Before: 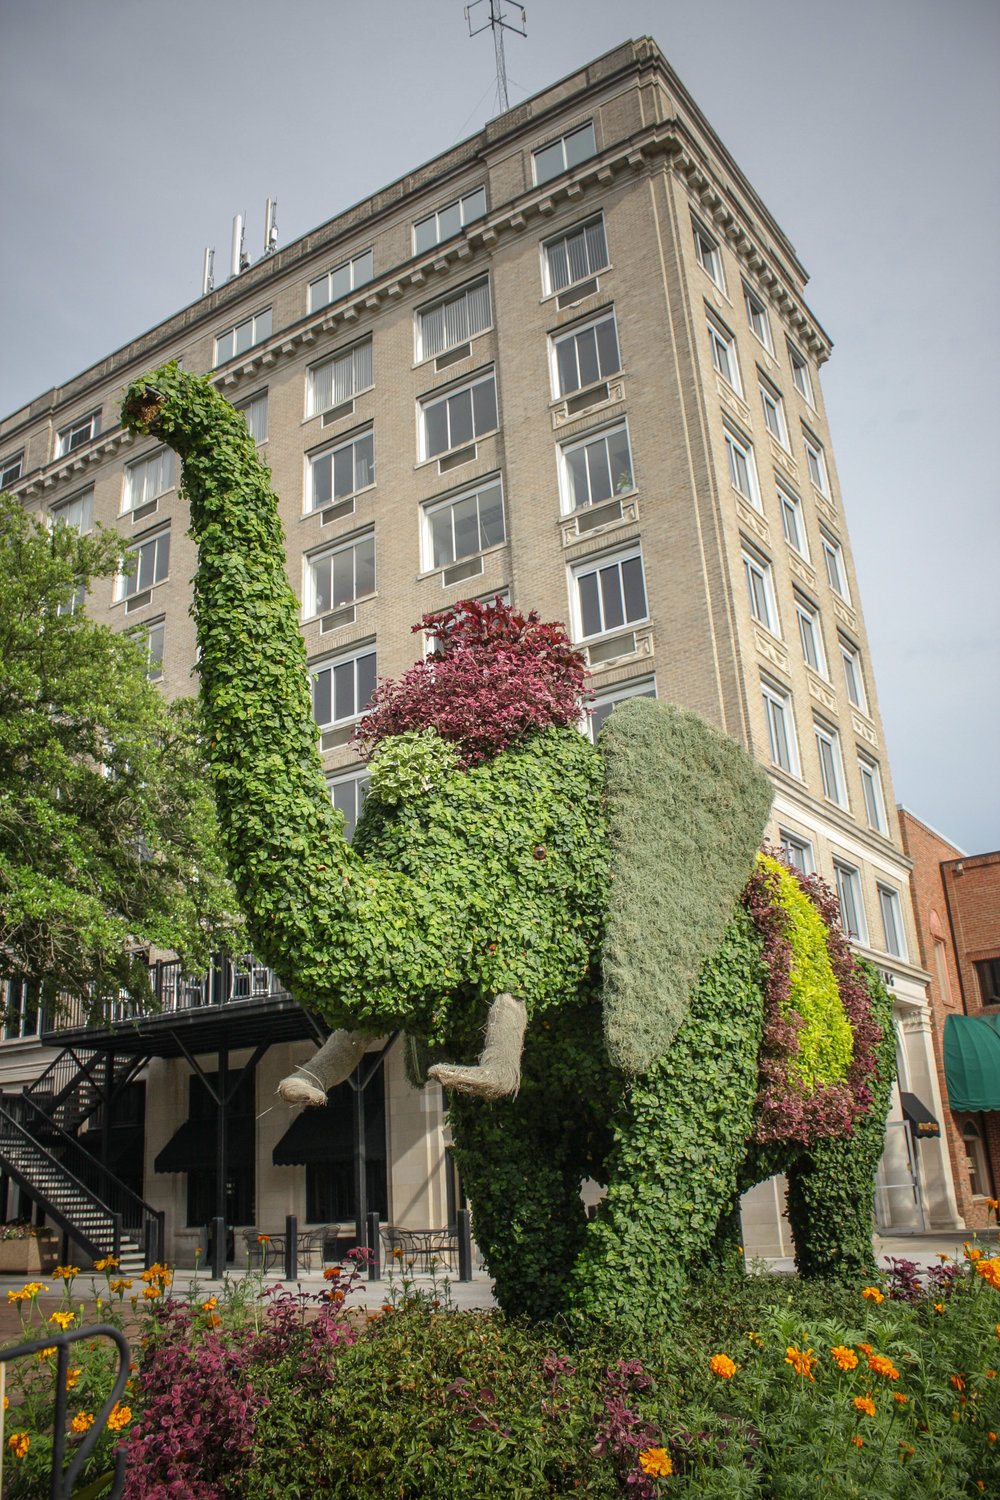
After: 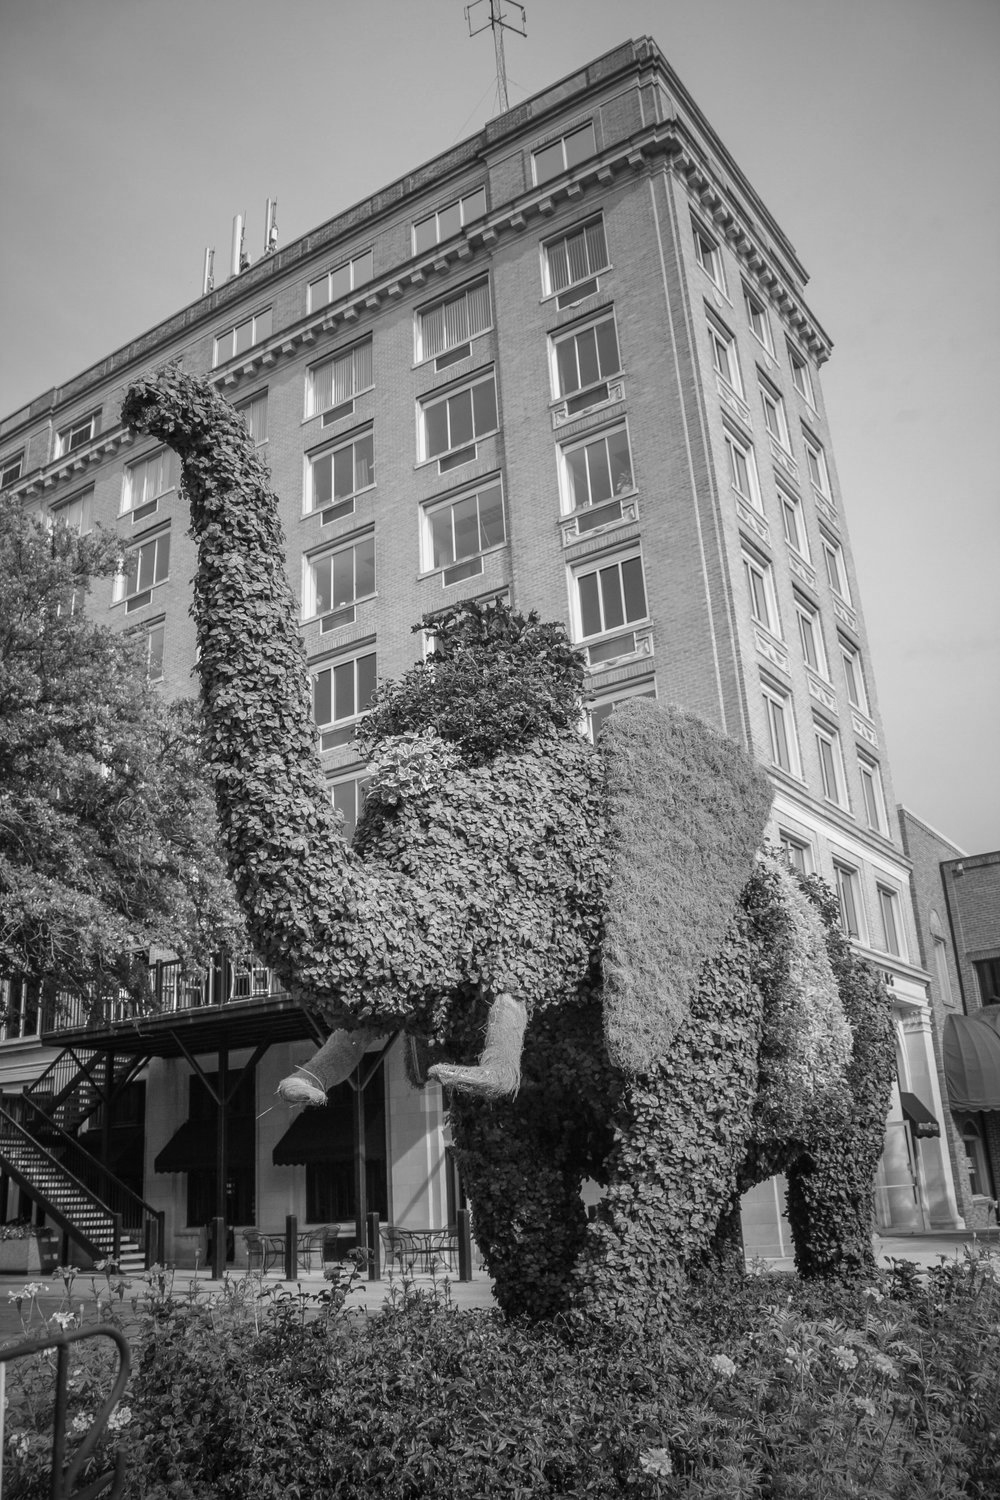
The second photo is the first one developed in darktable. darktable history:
monochrome: a 14.95, b -89.96
contrast brightness saturation: saturation -1
